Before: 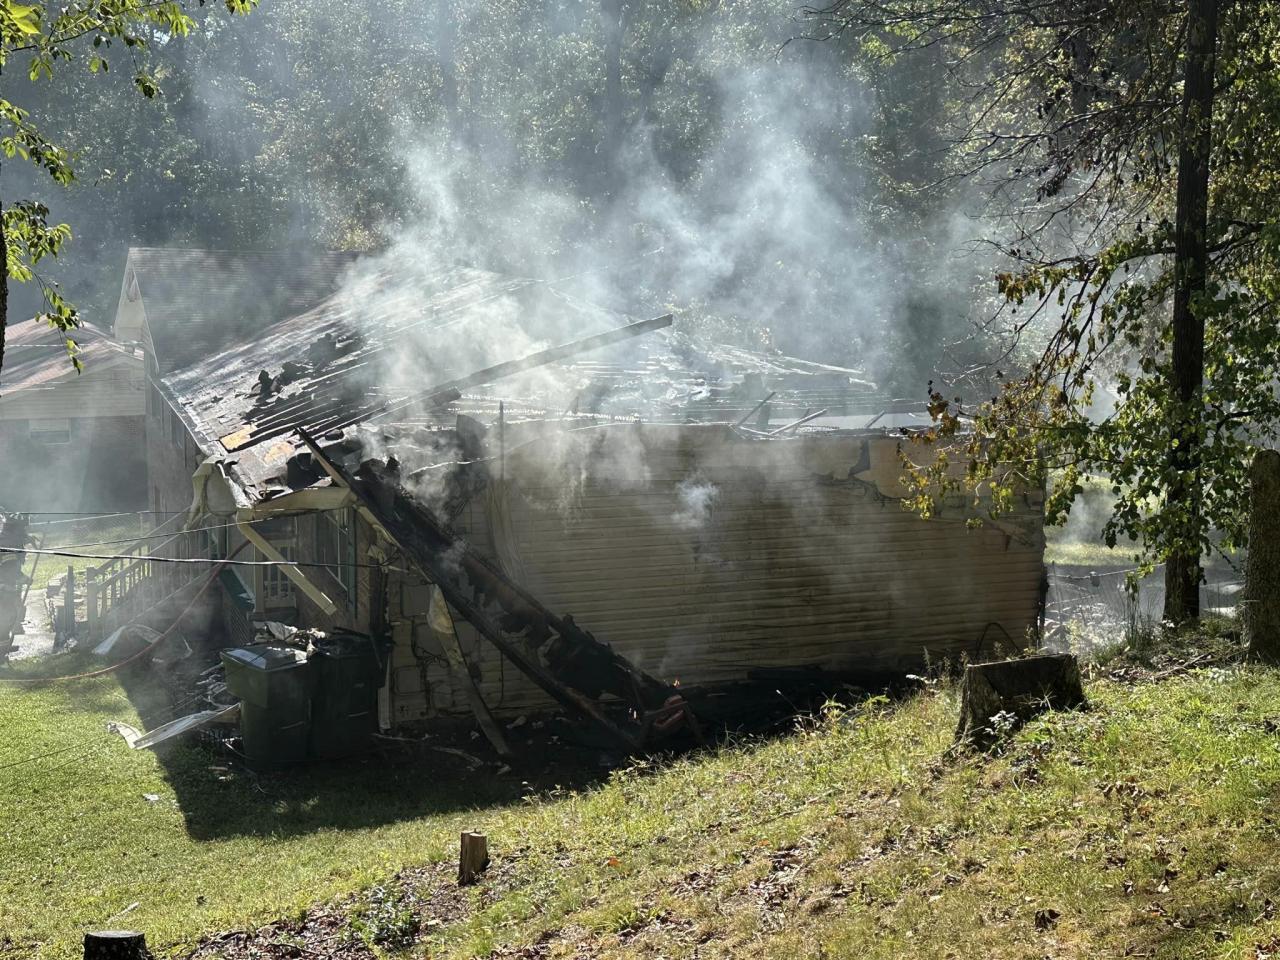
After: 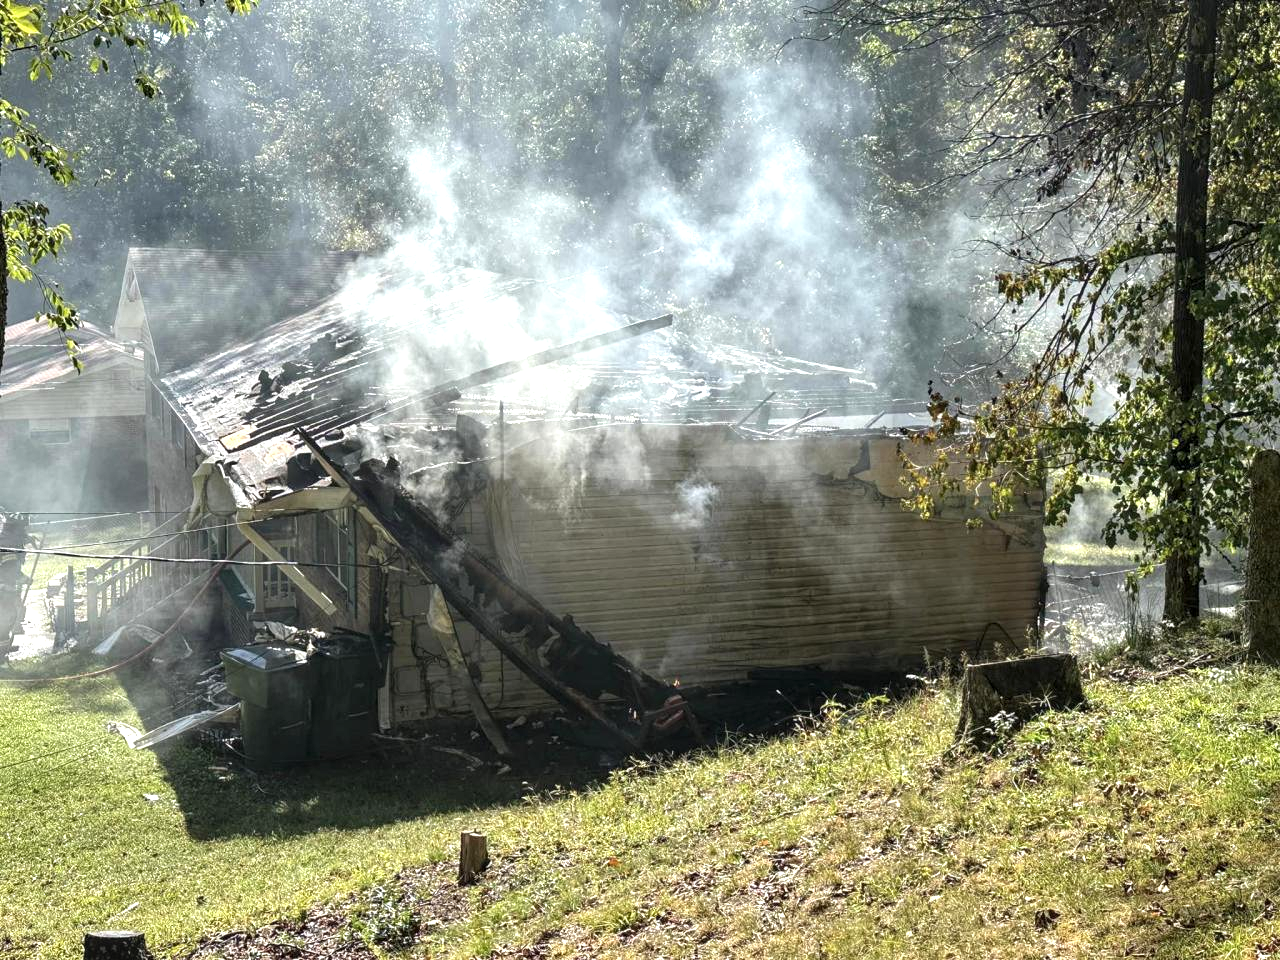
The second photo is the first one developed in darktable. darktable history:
exposure: black level correction 0, exposure 0.6 EV, compensate exposure bias true, compensate highlight preservation false
local contrast: on, module defaults
